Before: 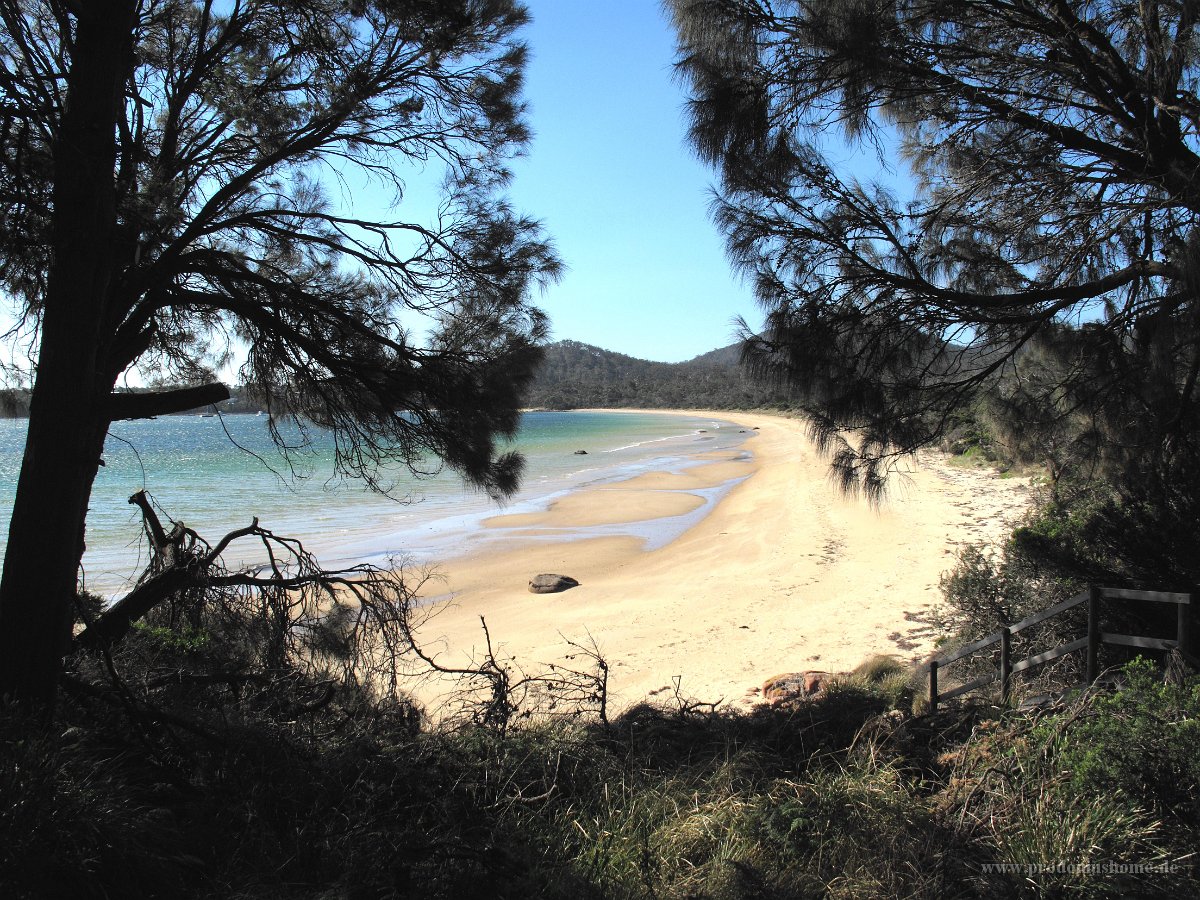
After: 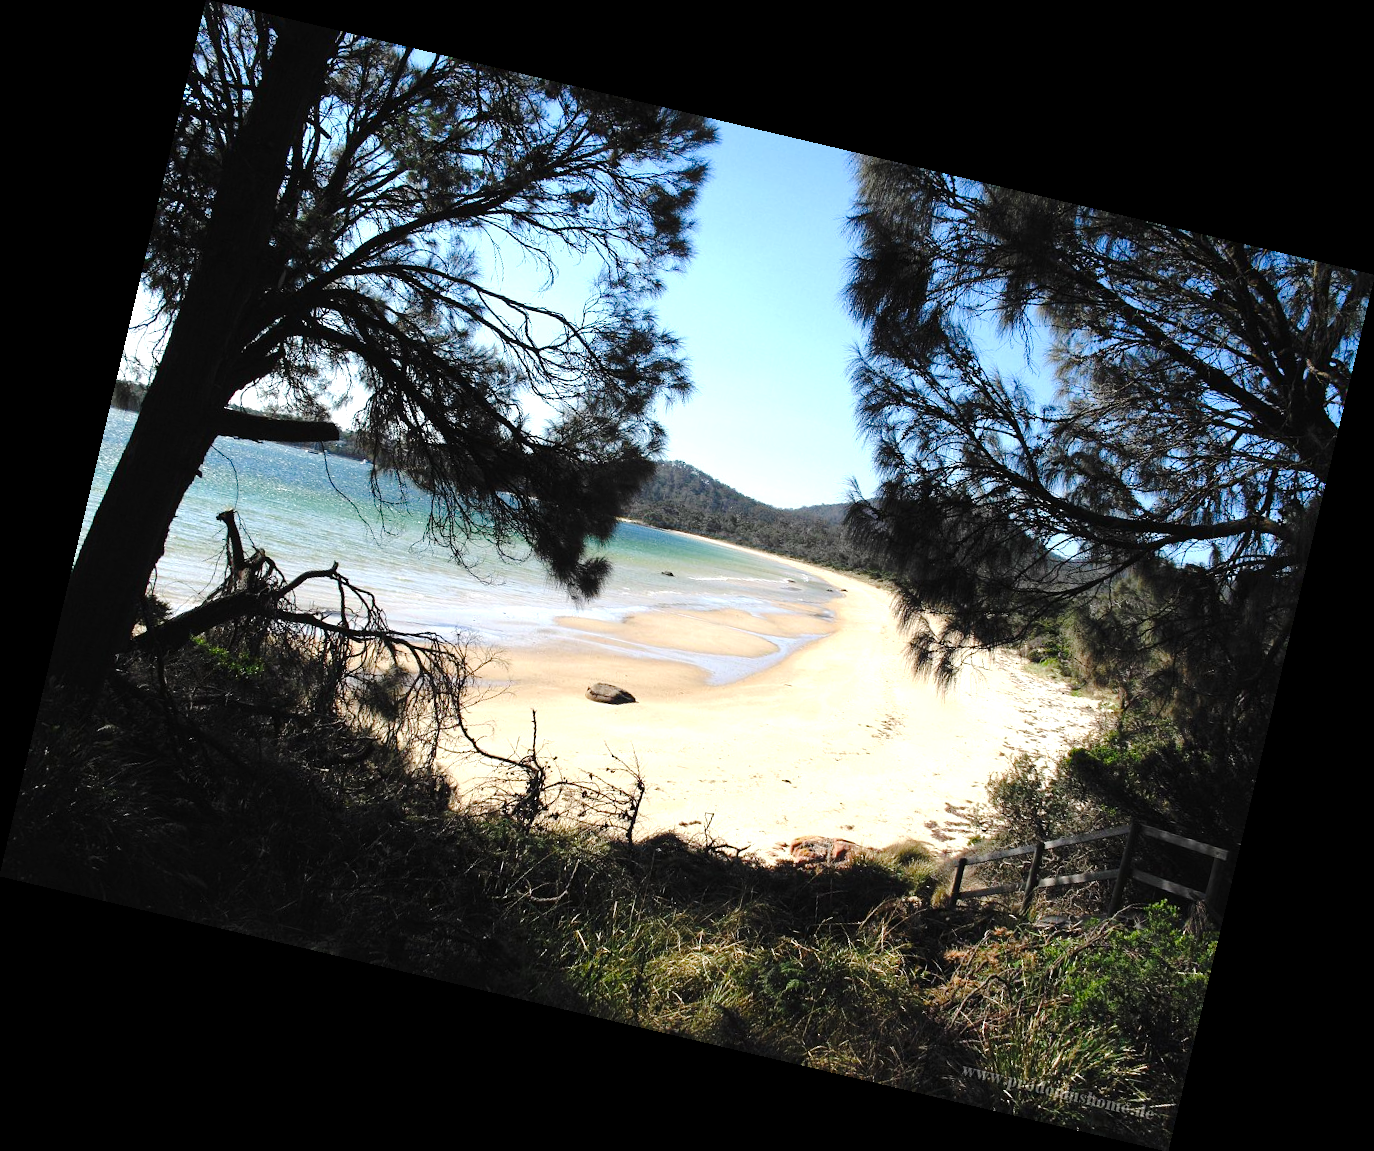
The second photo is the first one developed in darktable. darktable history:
color balance rgb: perceptual saturation grading › global saturation 20%, perceptual saturation grading › highlights -50%, perceptual saturation grading › shadows 30%, perceptual brilliance grading › global brilliance 10%, perceptual brilliance grading › shadows 15%
base curve: curves: ch0 [(0, 0) (0.073, 0.04) (0.157, 0.139) (0.492, 0.492) (0.758, 0.758) (1, 1)], preserve colors none
rotate and perspective: rotation 13.27°, automatic cropping off
